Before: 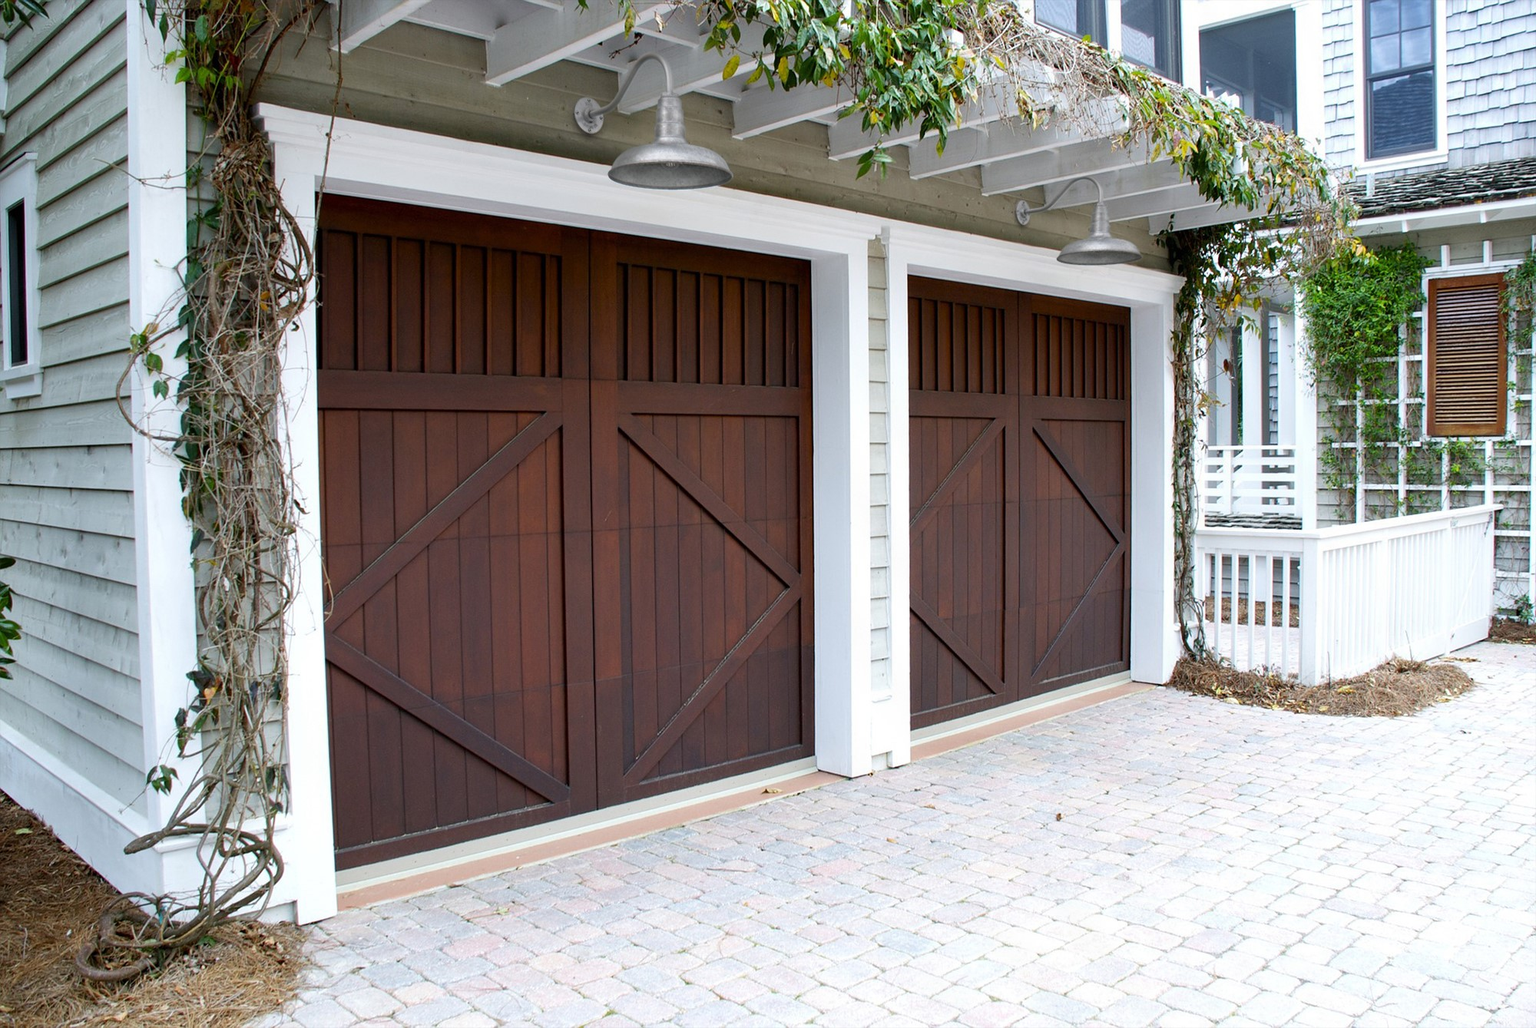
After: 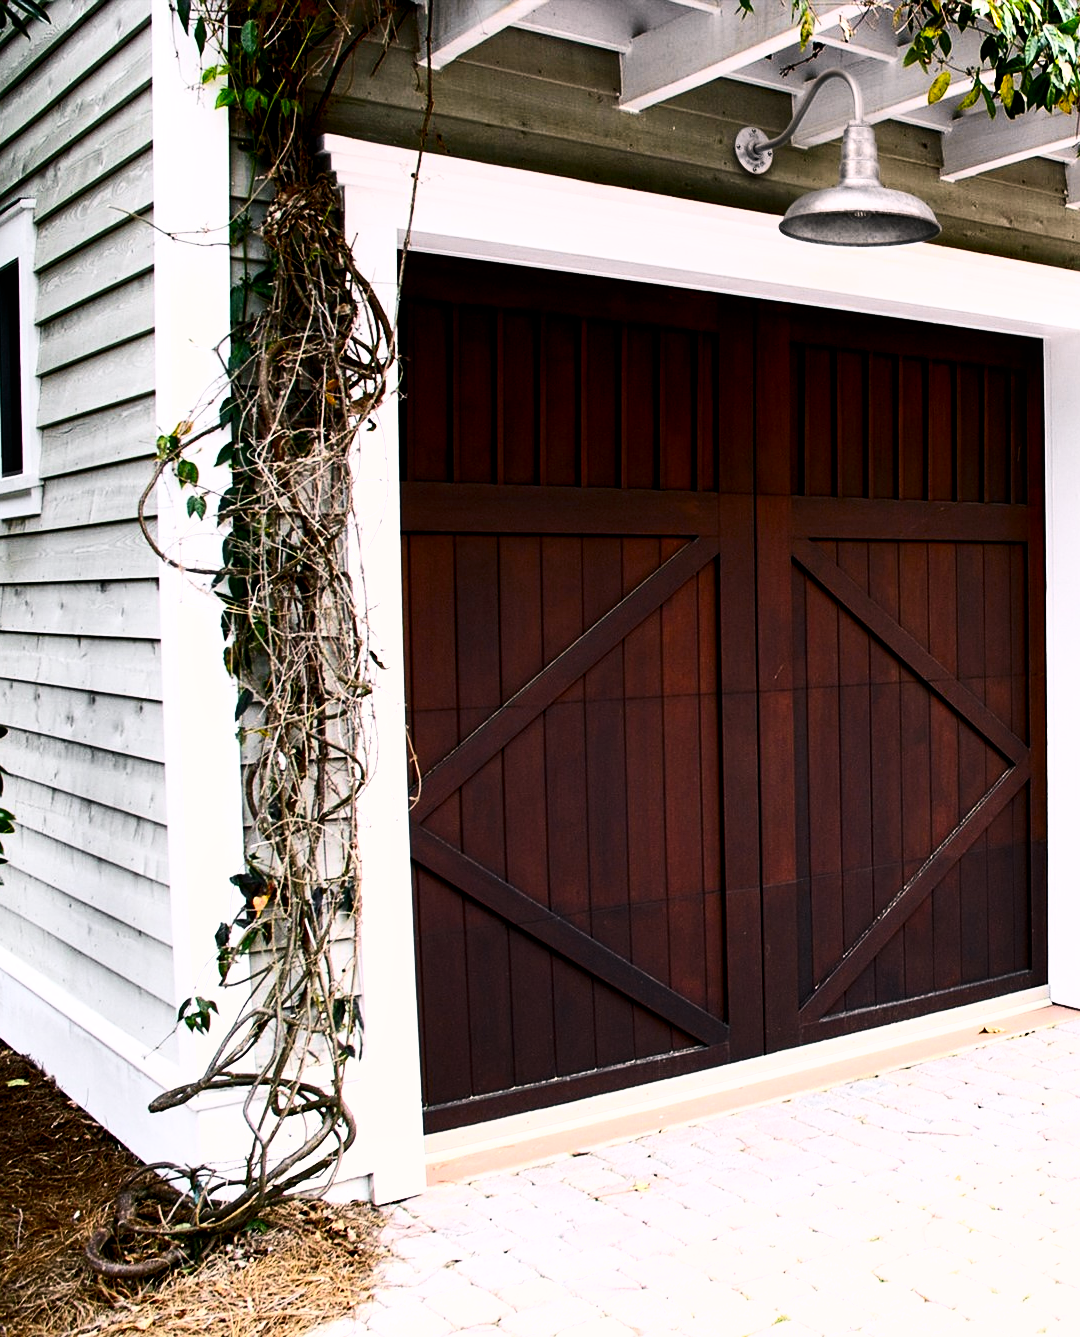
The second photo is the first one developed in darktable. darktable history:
local contrast: highlights 100%, shadows 97%, detail 120%, midtone range 0.2
filmic rgb: black relative exposure -8.29 EV, white relative exposure 2.2 EV, target white luminance 99.878%, hardness 7.16, latitude 75.21%, contrast 1.317, highlights saturation mix -1.62%, shadows ↔ highlights balance 30.17%
exposure: compensate highlight preservation false
crop: left 0.666%, right 45.284%, bottom 0.087%
color zones: curves: ch1 [(0.25, 0.61) (0.75, 0.248)]
sharpen: amount 0.203
contrast brightness saturation: contrast 0.406, brightness 0.055, saturation 0.261
color correction: highlights a* 7.67, highlights b* 4.37
